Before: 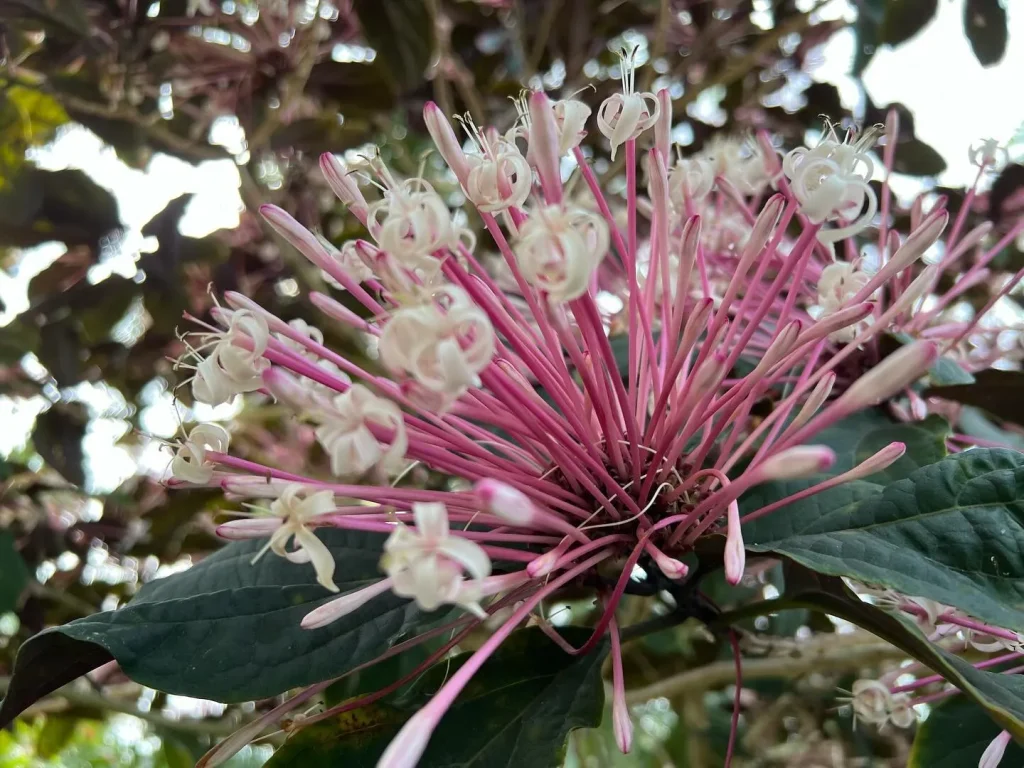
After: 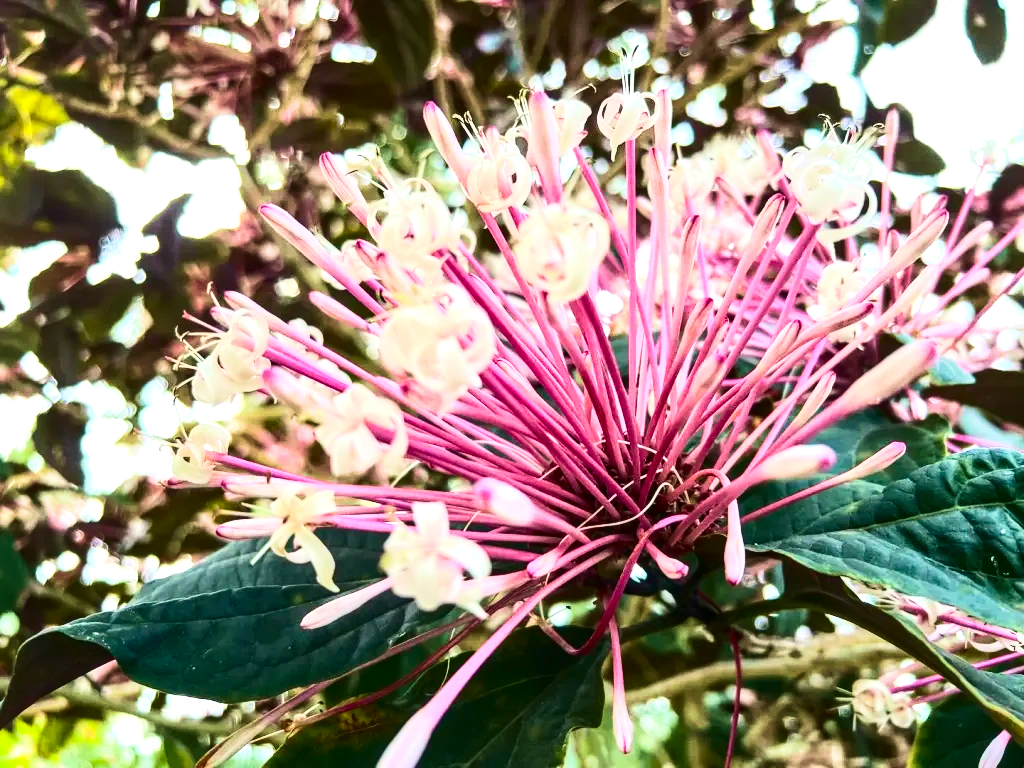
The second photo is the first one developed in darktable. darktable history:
velvia: strength 44.71%
local contrast: on, module defaults
contrast brightness saturation: contrast 0.412, brightness 0.047, saturation 0.257
exposure: black level correction 0, exposure 1 EV, compensate highlight preservation false
contrast equalizer: y [[0.5, 0.504, 0.515, 0.527, 0.535, 0.534], [0.5 ×6], [0.491, 0.387, 0.179, 0.068, 0.068, 0.068], [0 ×5, 0.023], [0 ×6]], mix 0.202
